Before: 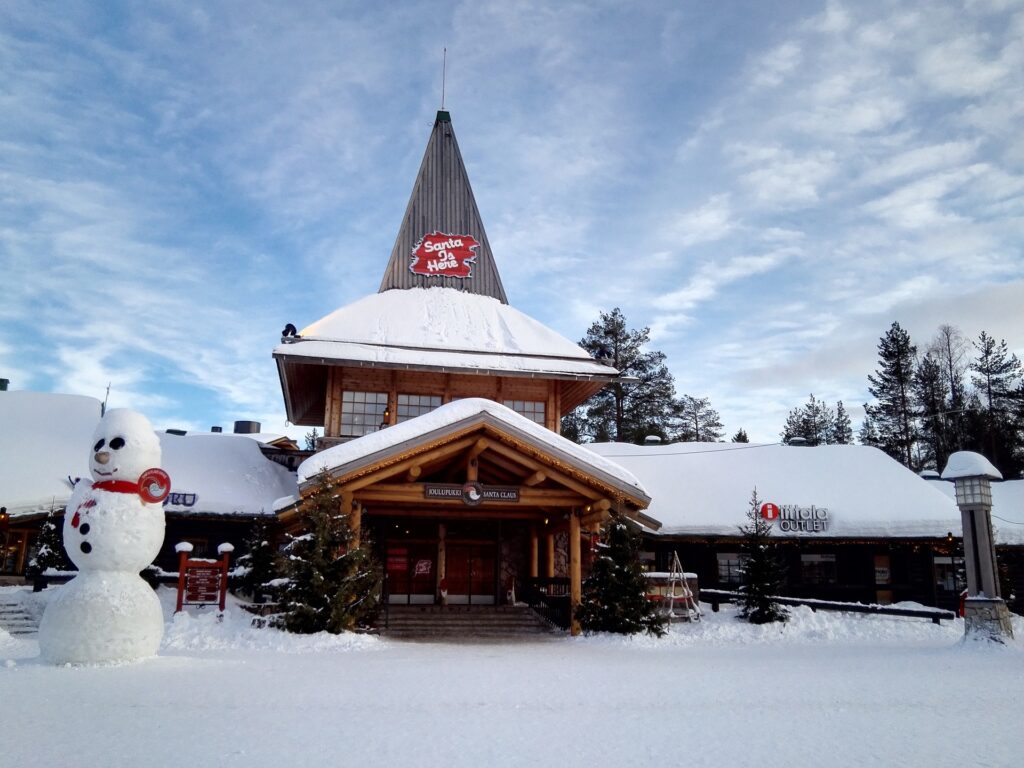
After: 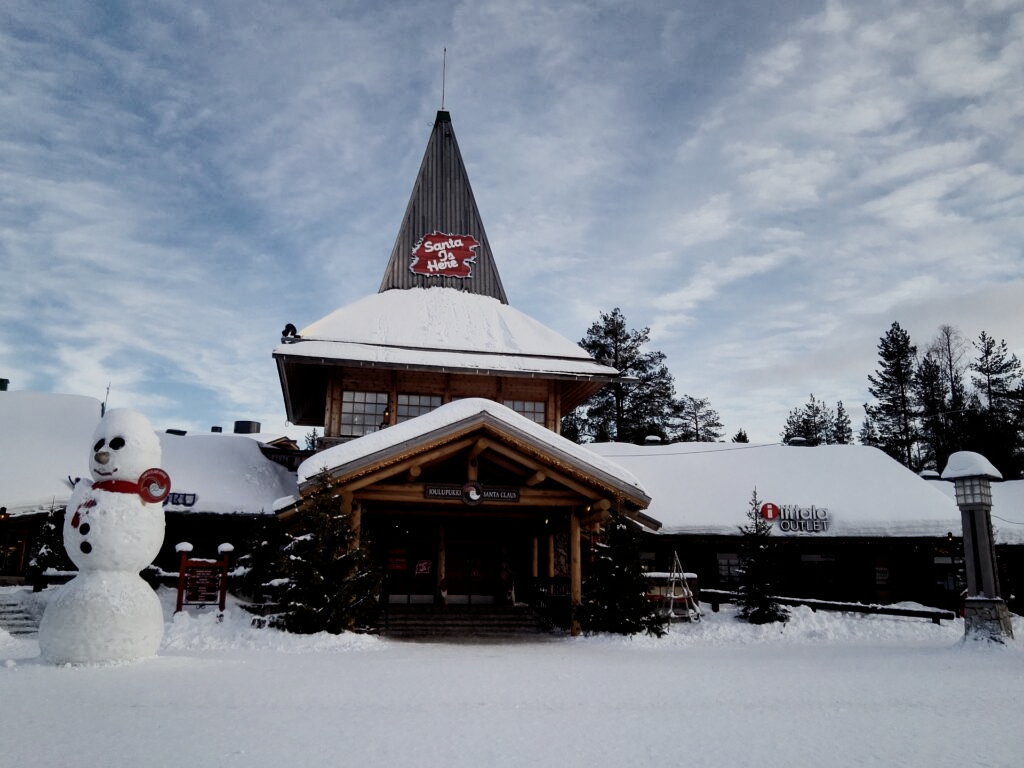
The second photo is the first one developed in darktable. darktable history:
filmic rgb: black relative exposure -7.65 EV, white relative exposure 4.56 EV, hardness 3.61
color balance rgb: perceptual saturation grading › highlights -31.88%, perceptual saturation grading › mid-tones 5.8%, perceptual saturation grading › shadows 18.12%, perceptual brilliance grading › highlights 3.62%, perceptual brilliance grading › mid-tones -18.12%, perceptual brilliance grading › shadows -41.3%
